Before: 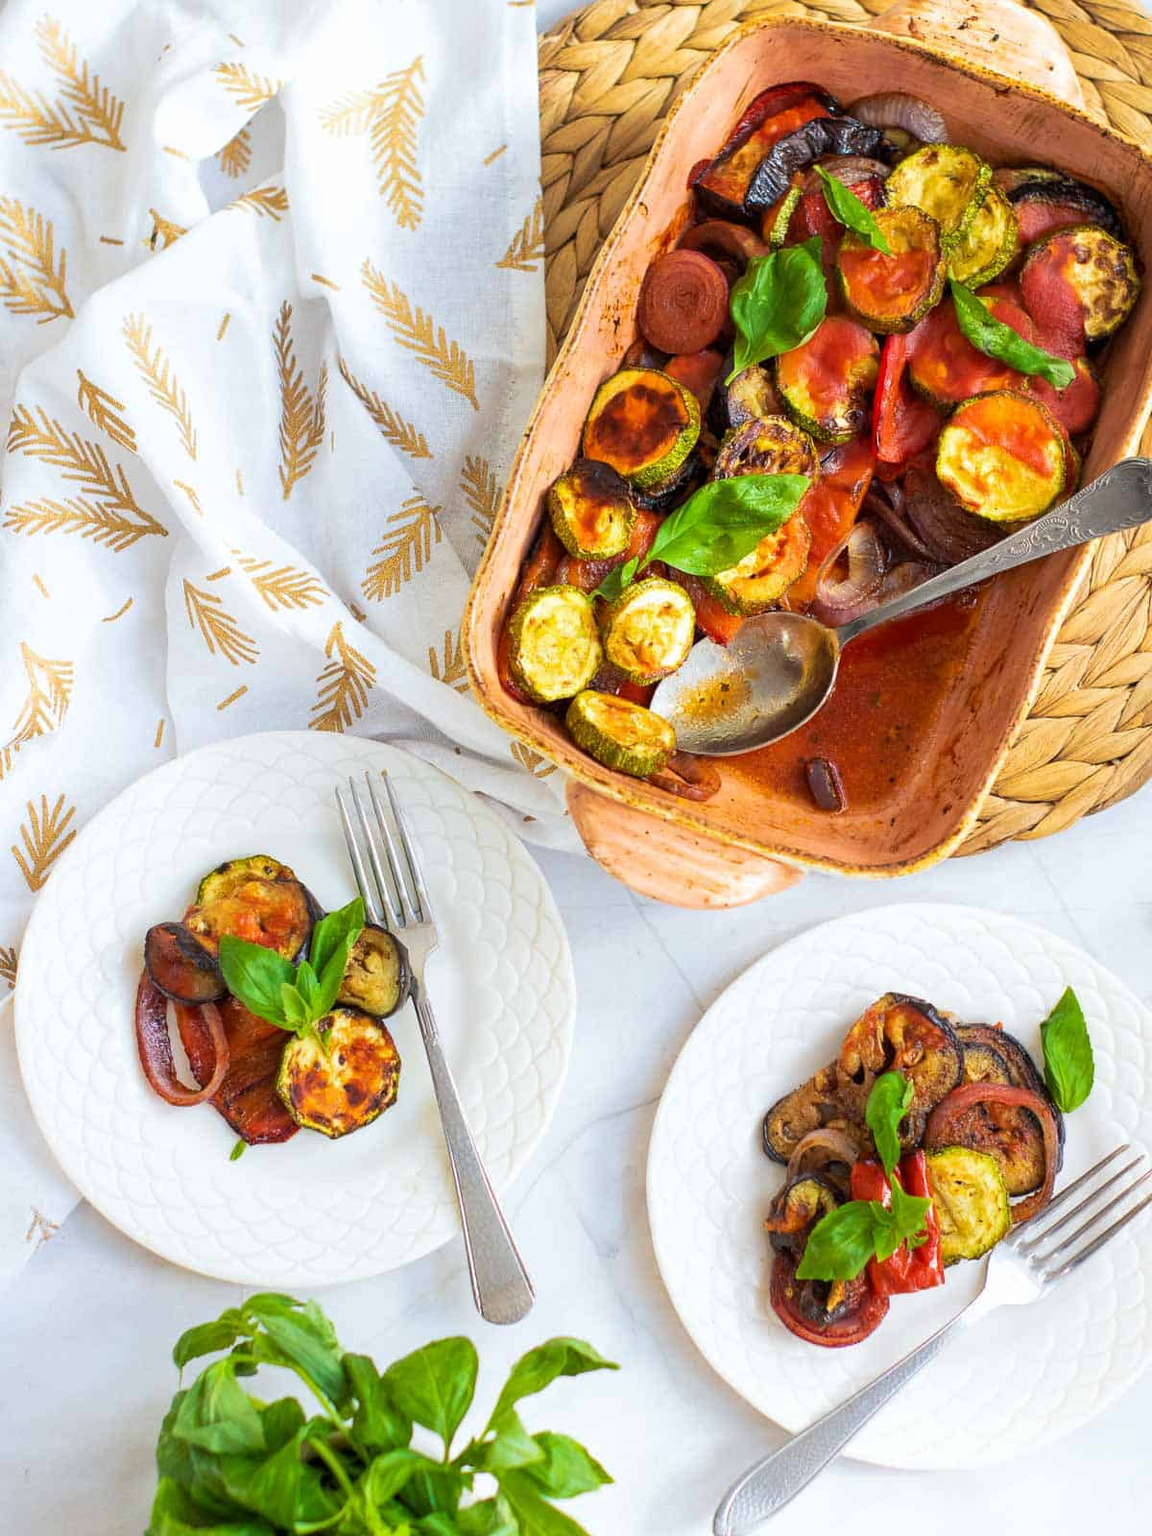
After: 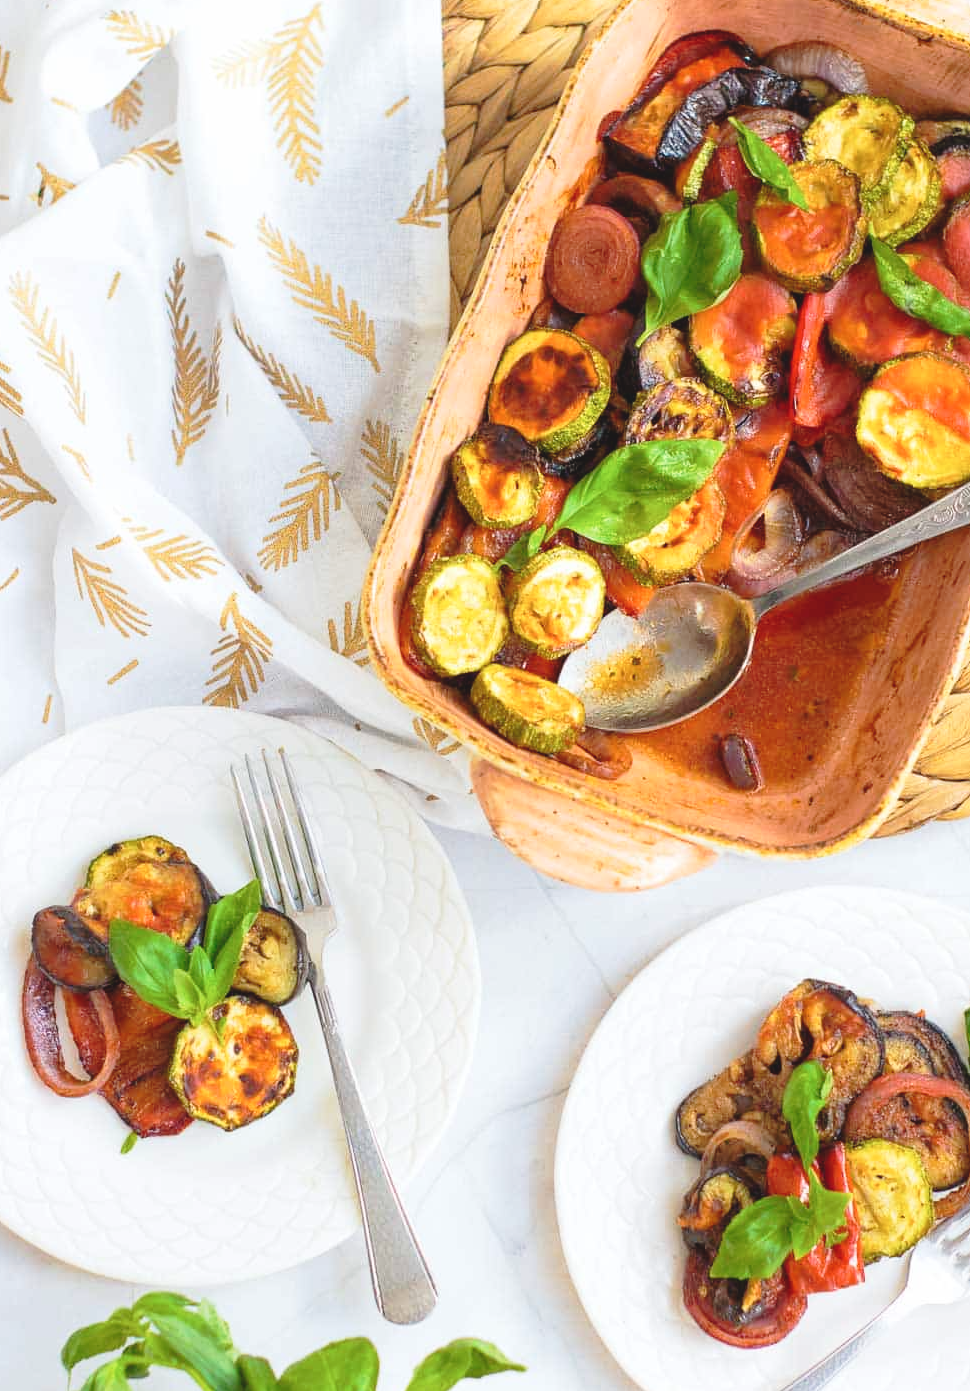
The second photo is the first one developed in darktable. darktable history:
crop: left 9.929%, top 3.475%, right 9.188%, bottom 9.529%
exposure: black level correction -0.015, compensate highlight preservation false
tone curve: curves: ch0 [(0, 0) (0.003, 0.003) (0.011, 0.006) (0.025, 0.015) (0.044, 0.025) (0.069, 0.034) (0.1, 0.052) (0.136, 0.092) (0.177, 0.157) (0.224, 0.228) (0.277, 0.305) (0.335, 0.392) (0.399, 0.466) (0.468, 0.543) (0.543, 0.612) (0.623, 0.692) (0.709, 0.78) (0.801, 0.865) (0.898, 0.935) (1, 1)], preserve colors none
